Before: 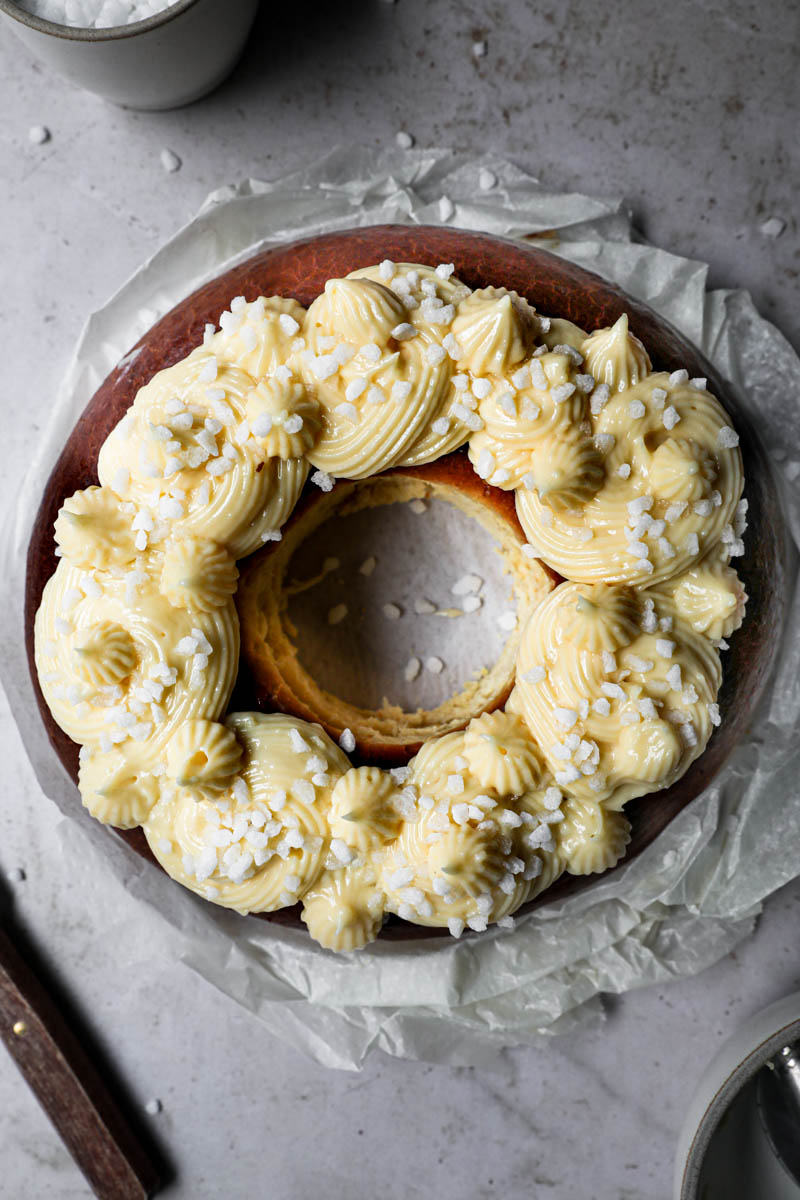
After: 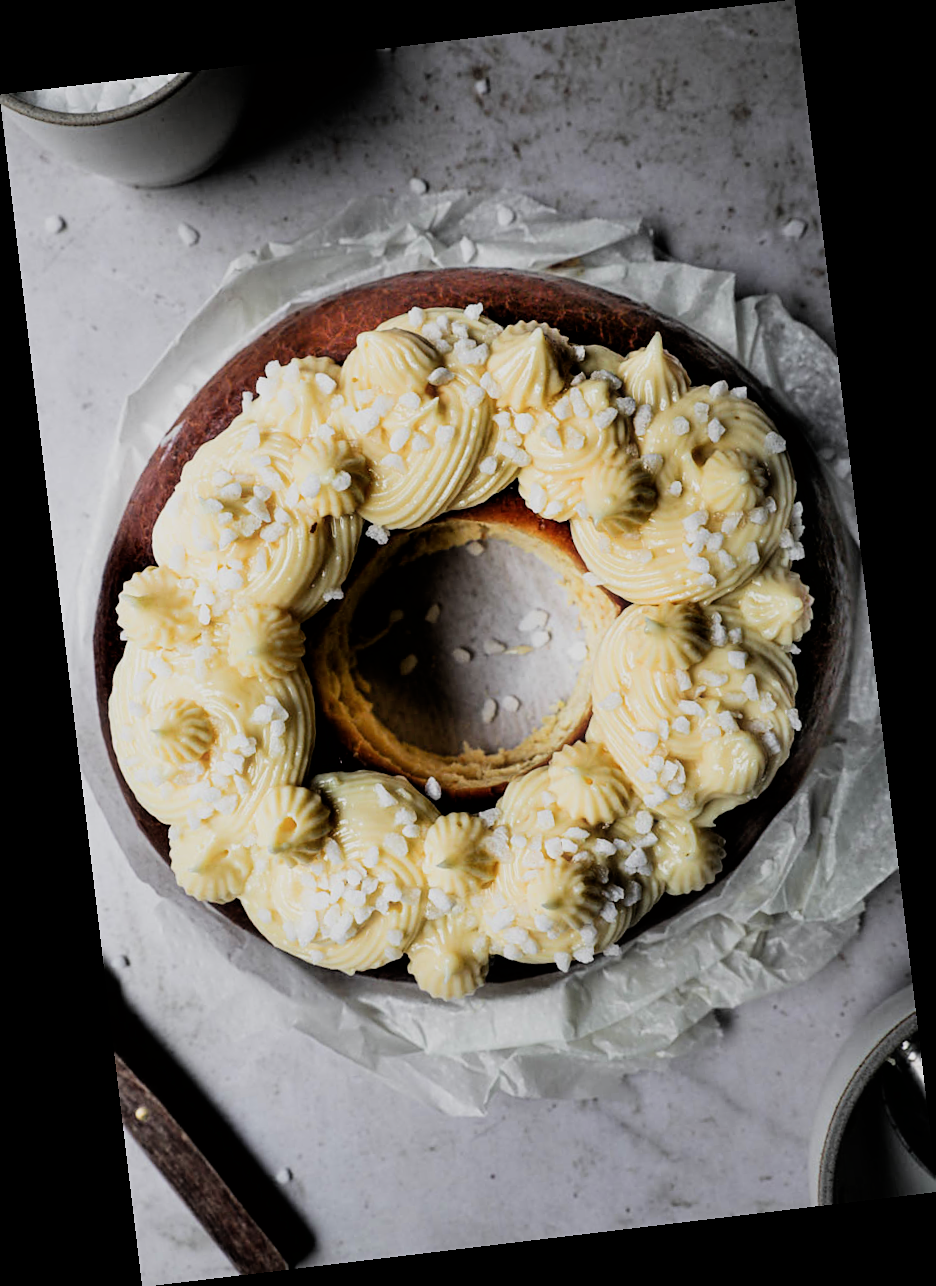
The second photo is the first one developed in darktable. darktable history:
haze removal: strength -0.05
rotate and perspective: rotation -6.83°, automatic cropping off
filmic rgb: black relative exposure -5 EV, hardness 2.88, contrast 1.2
sharpen: amount 0.2
